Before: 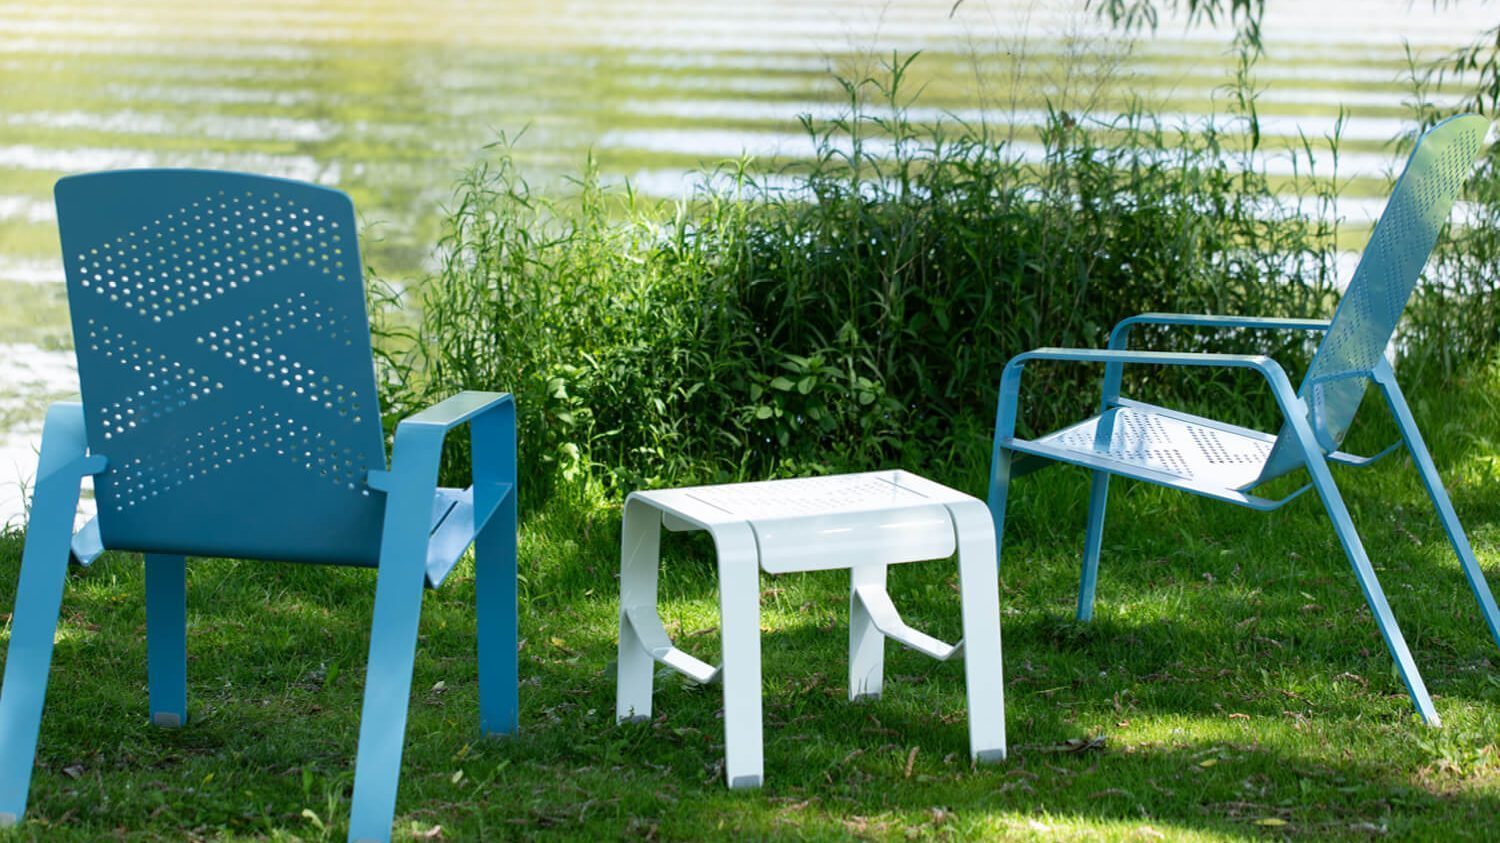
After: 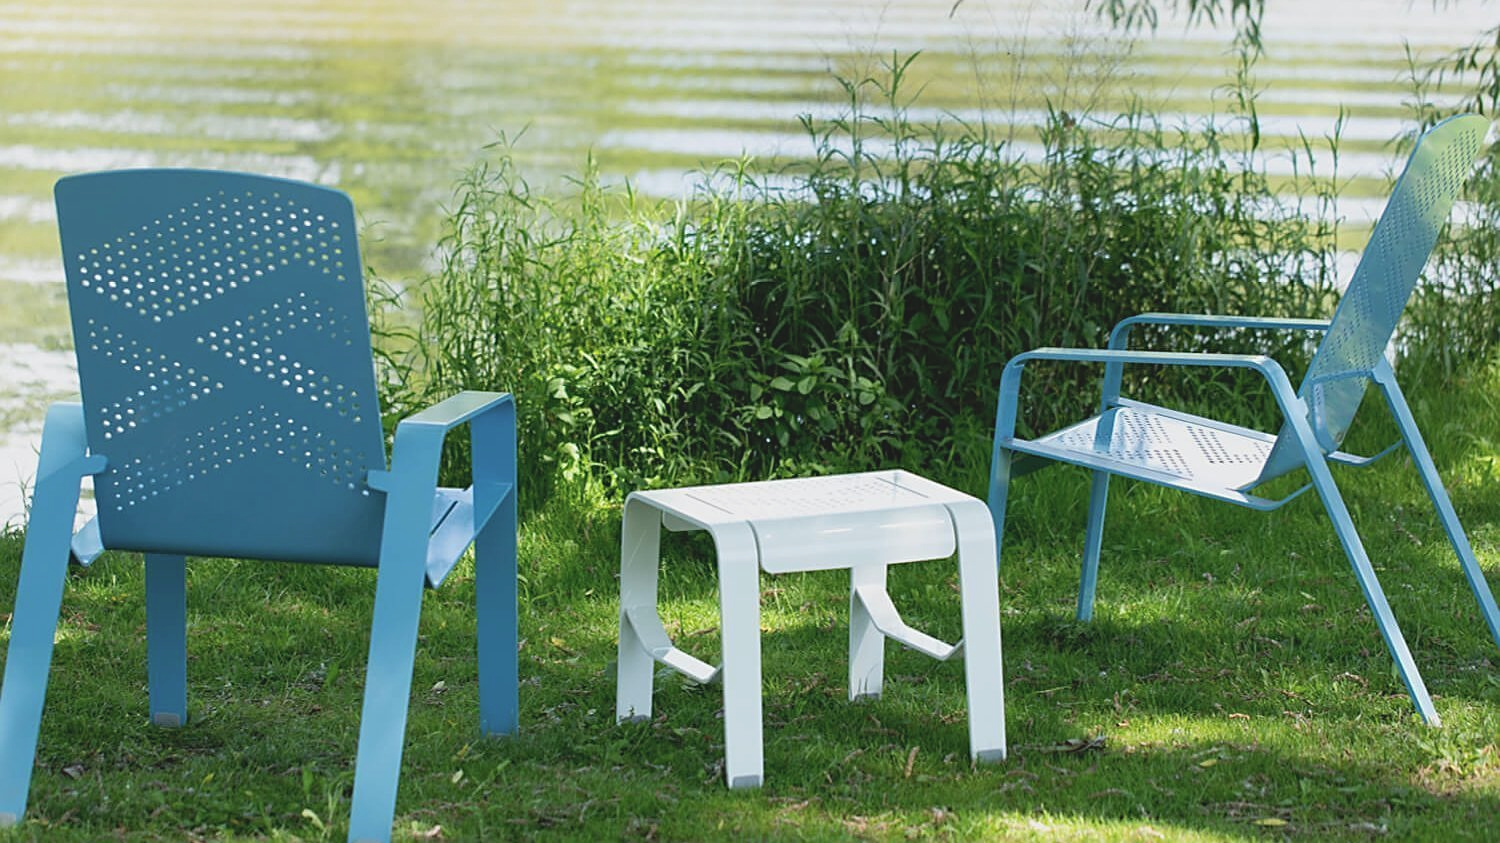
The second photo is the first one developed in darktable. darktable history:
exposure: compensate highlight preservation false
sharpen: on, module defaults
contrast brightness saturation: contrast -0.15, brightness 0.05, saturation -0.12
